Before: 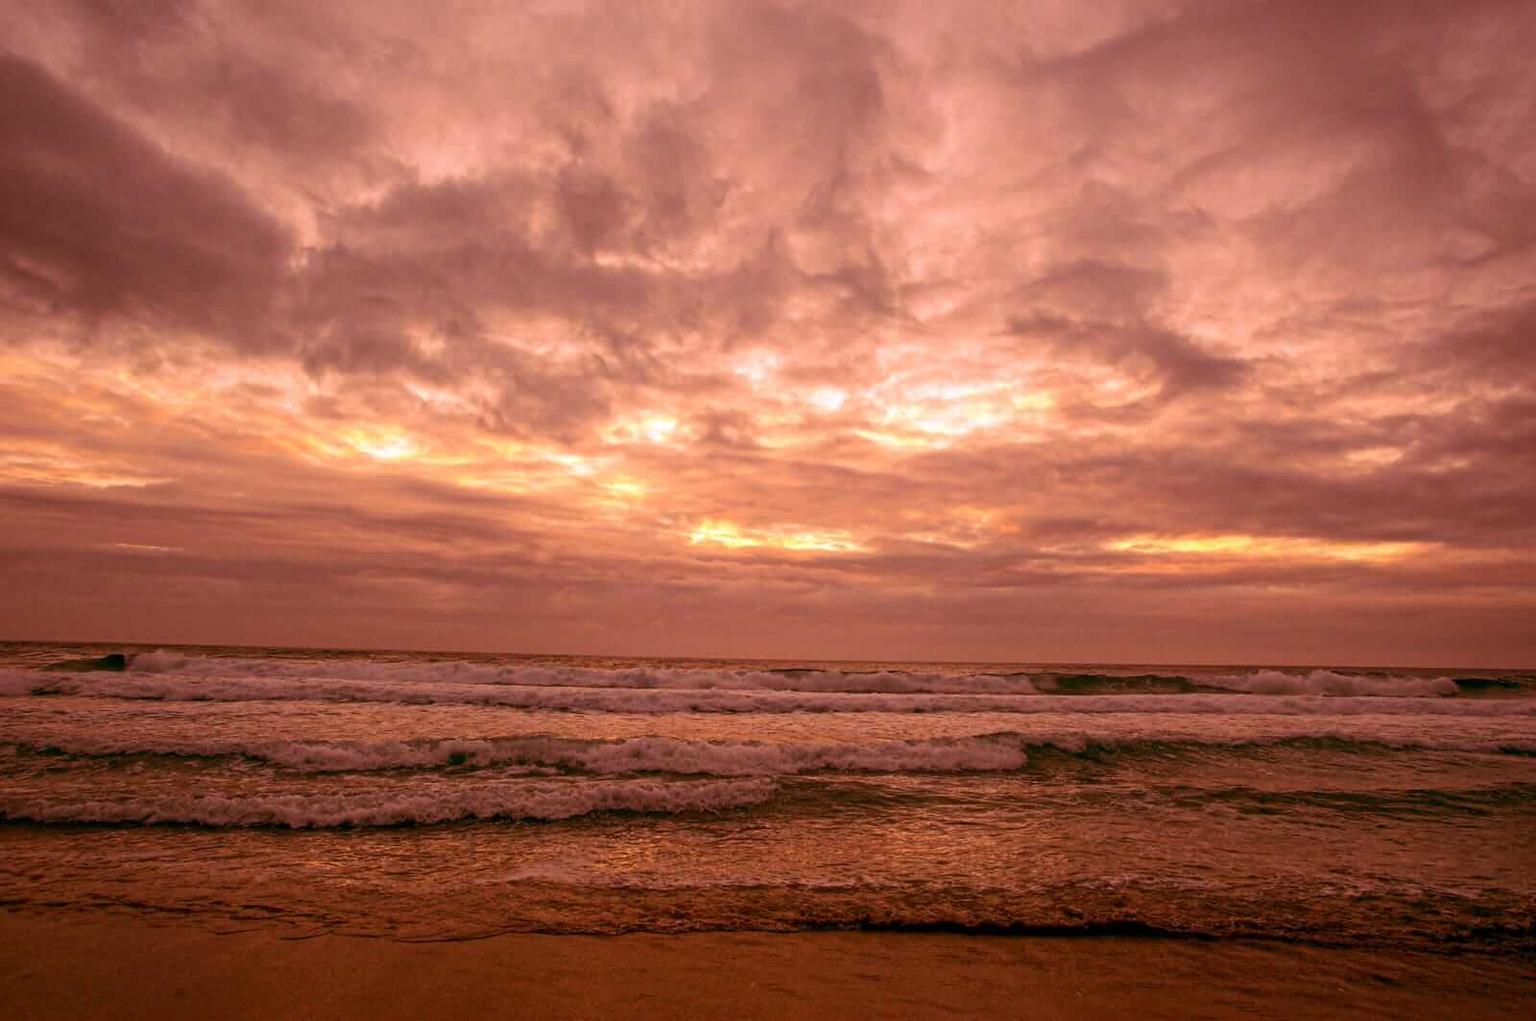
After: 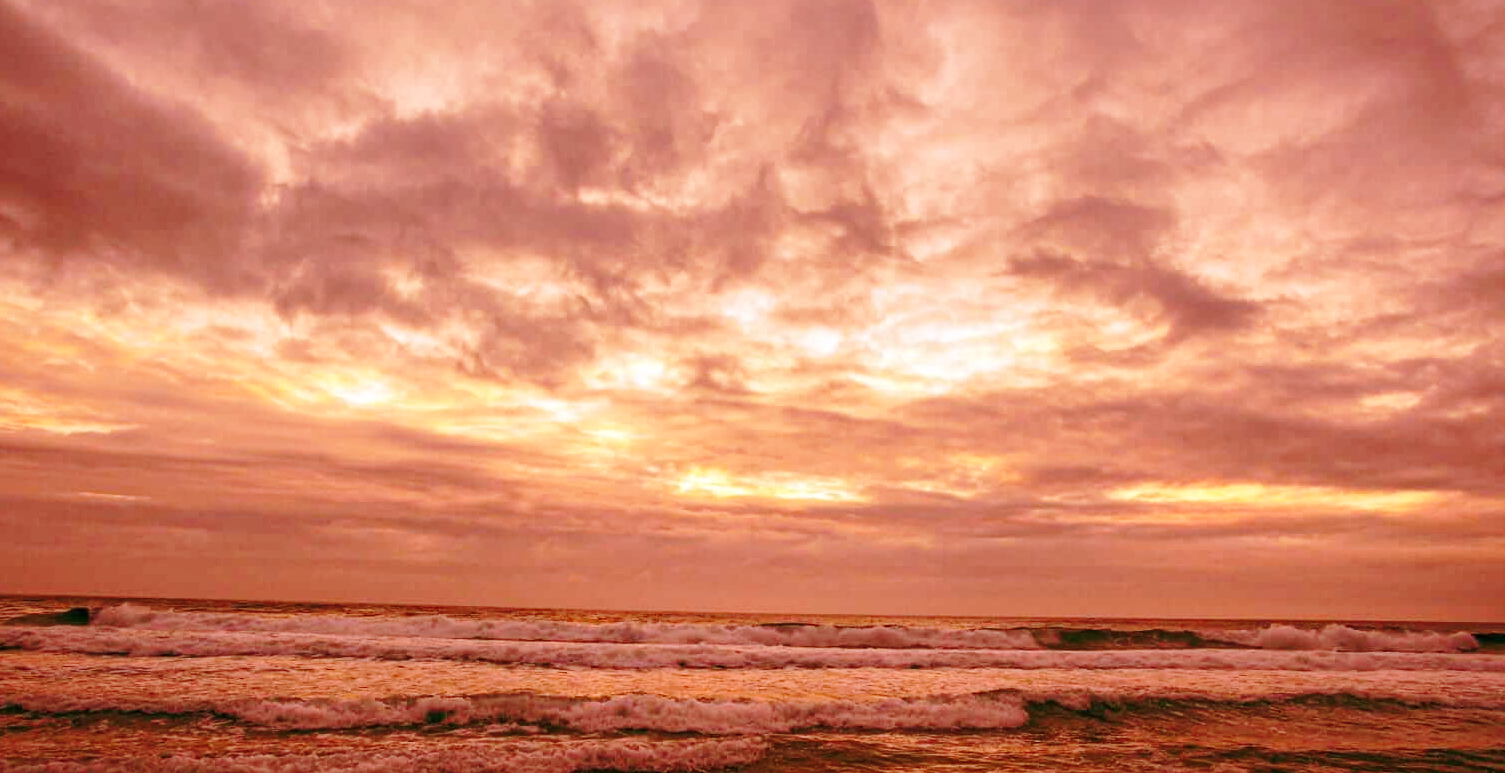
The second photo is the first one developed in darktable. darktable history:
base curve: curves: ch0 [(0, 0) (0.028, 0.03) (0.121, 0.232) (0.46, 0.748) (0.859, 0.968) (1, 1)], preserve colors none
shadows and highlights: on, module defaults
crop: left 2.578%, top 6.973%, right 3.359%, bottom 20.359%
